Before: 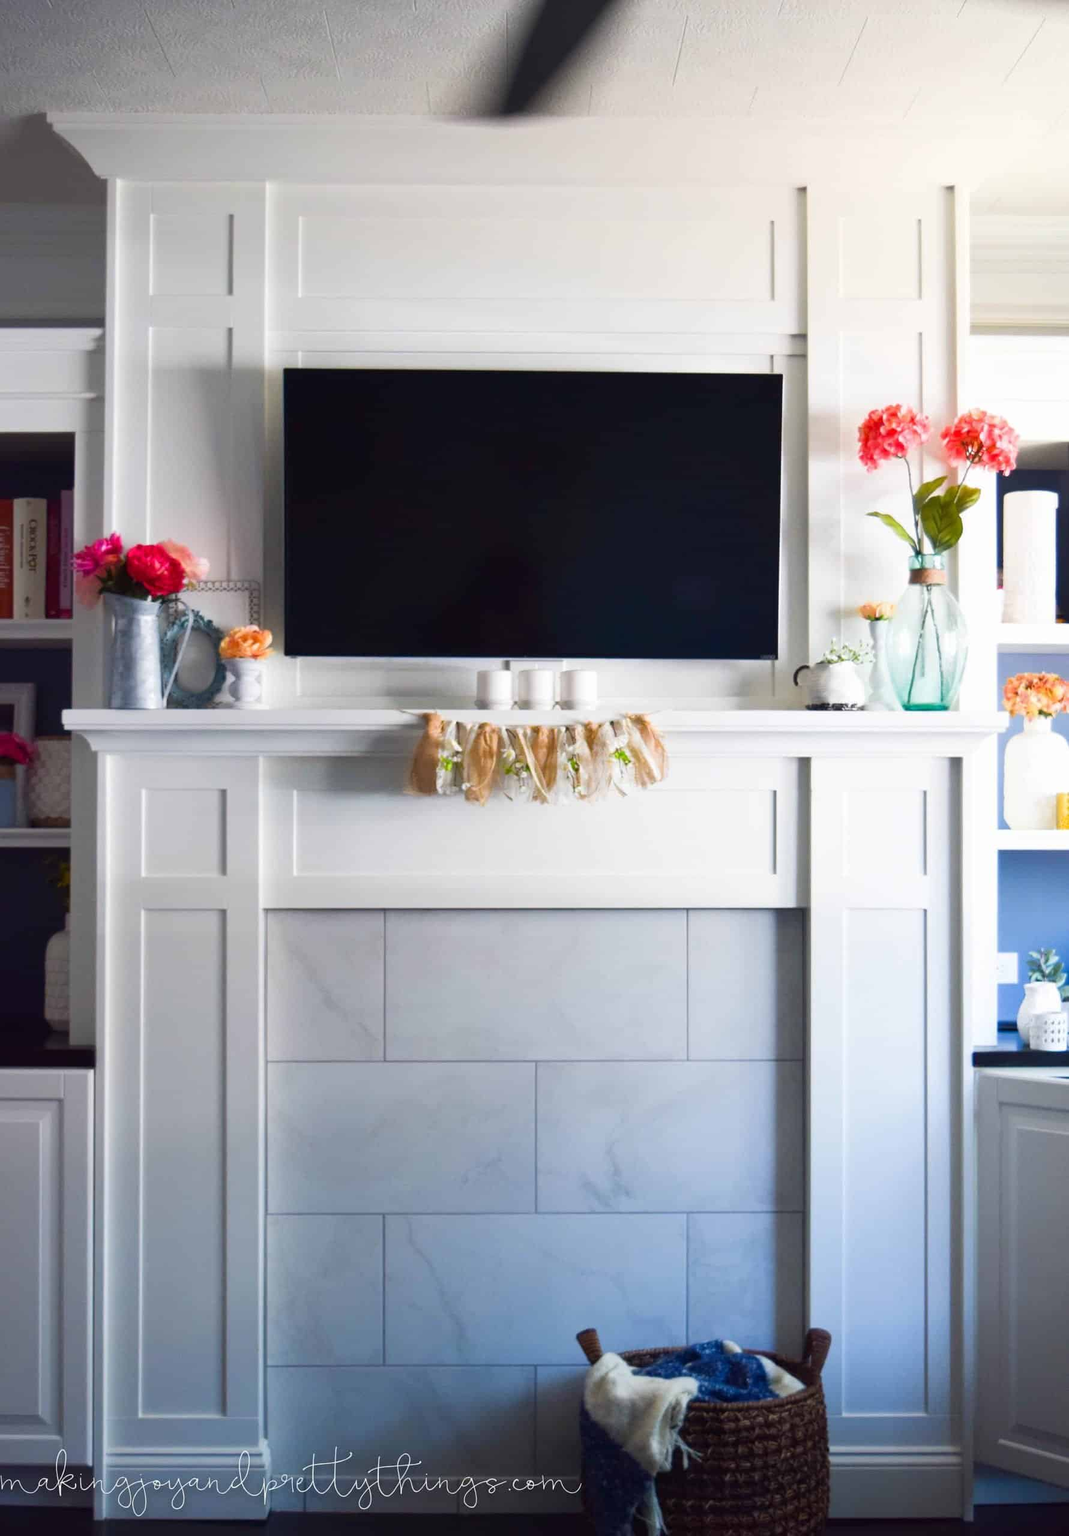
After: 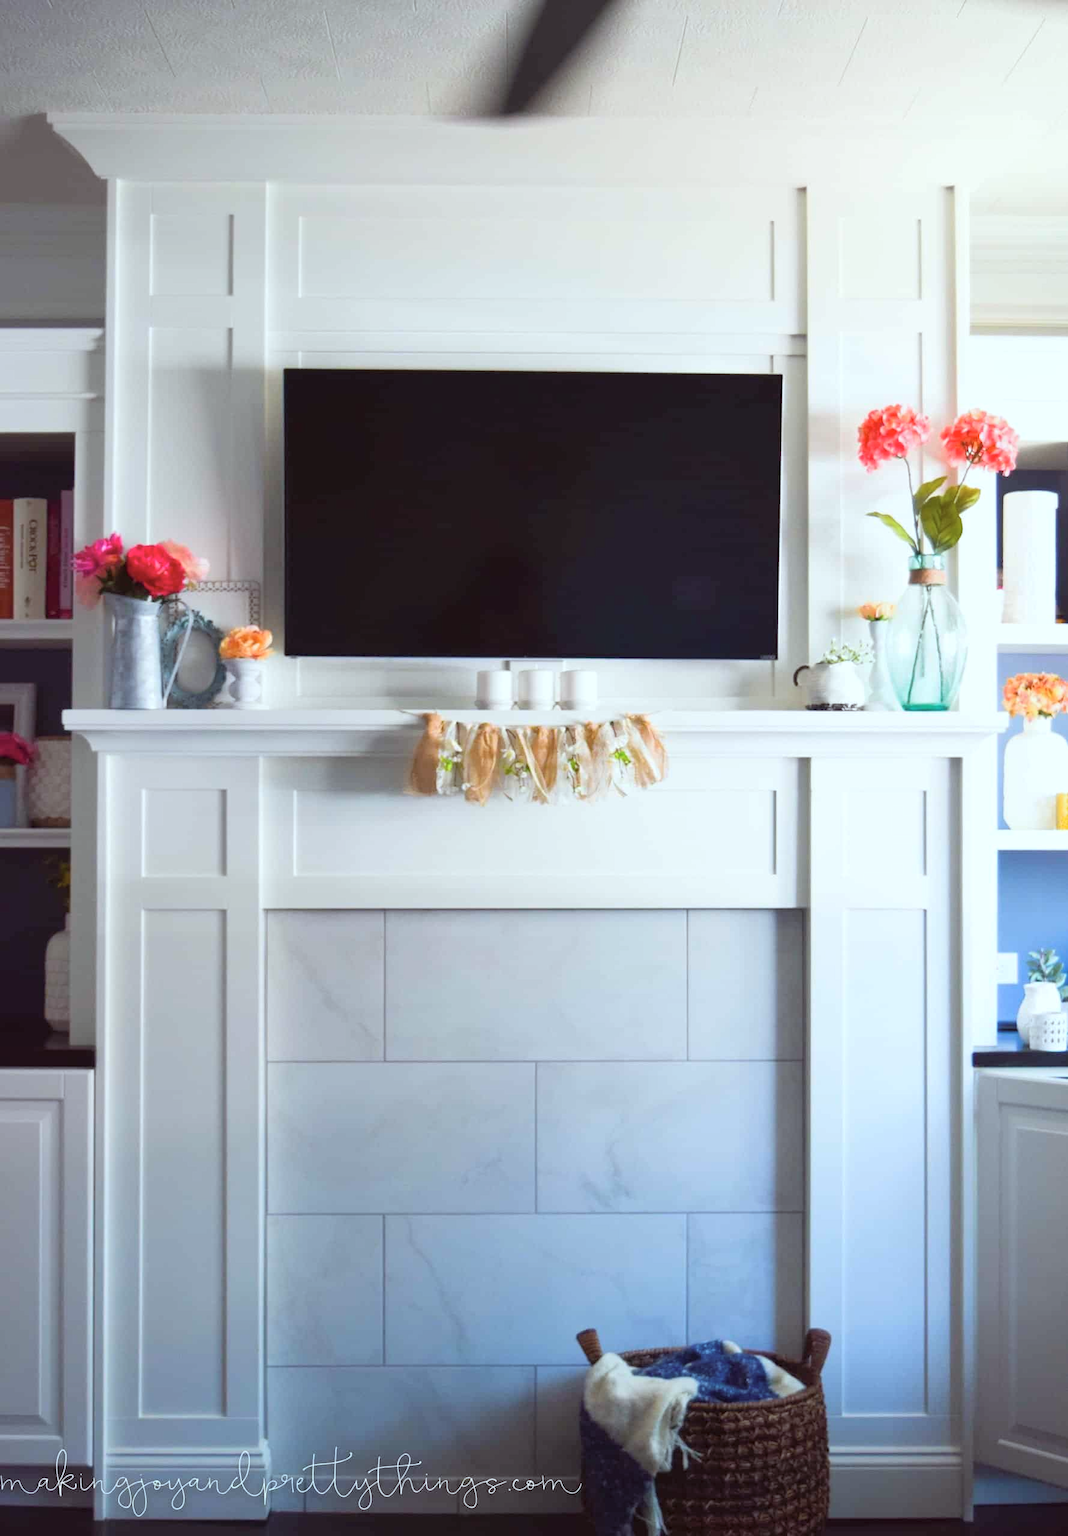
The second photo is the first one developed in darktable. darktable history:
color correction: highlights a* -4.87, highlights b* -4.29, shadows a* 4.22, shadows b* 4.11
contrast brightness saturation: brightness 0.124
